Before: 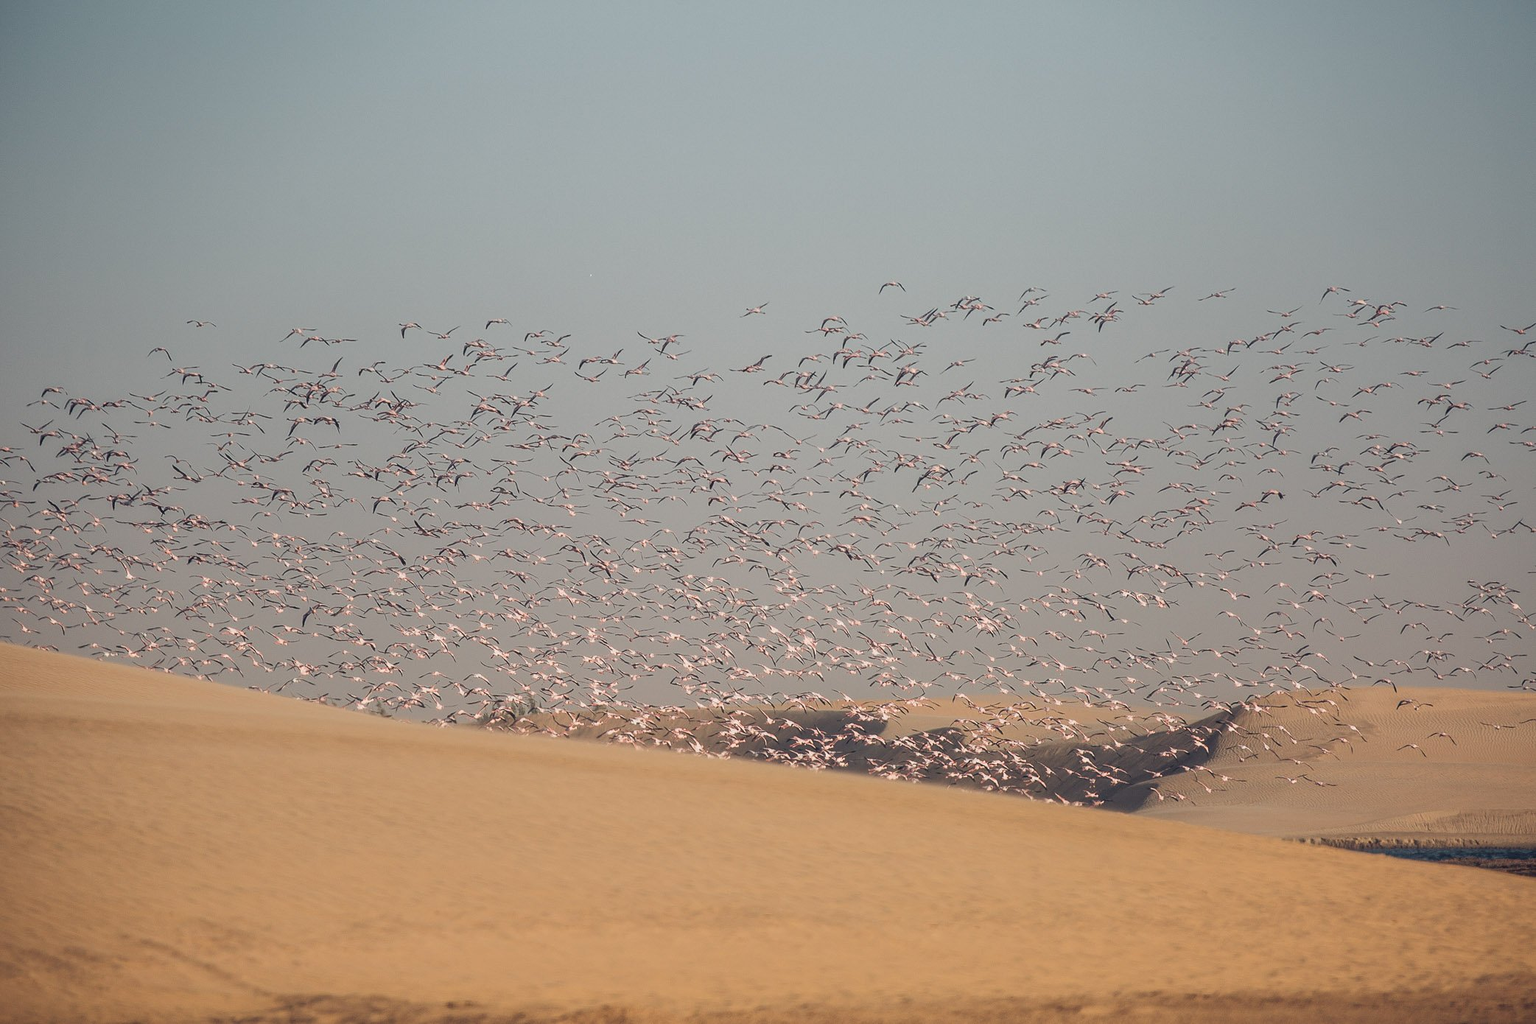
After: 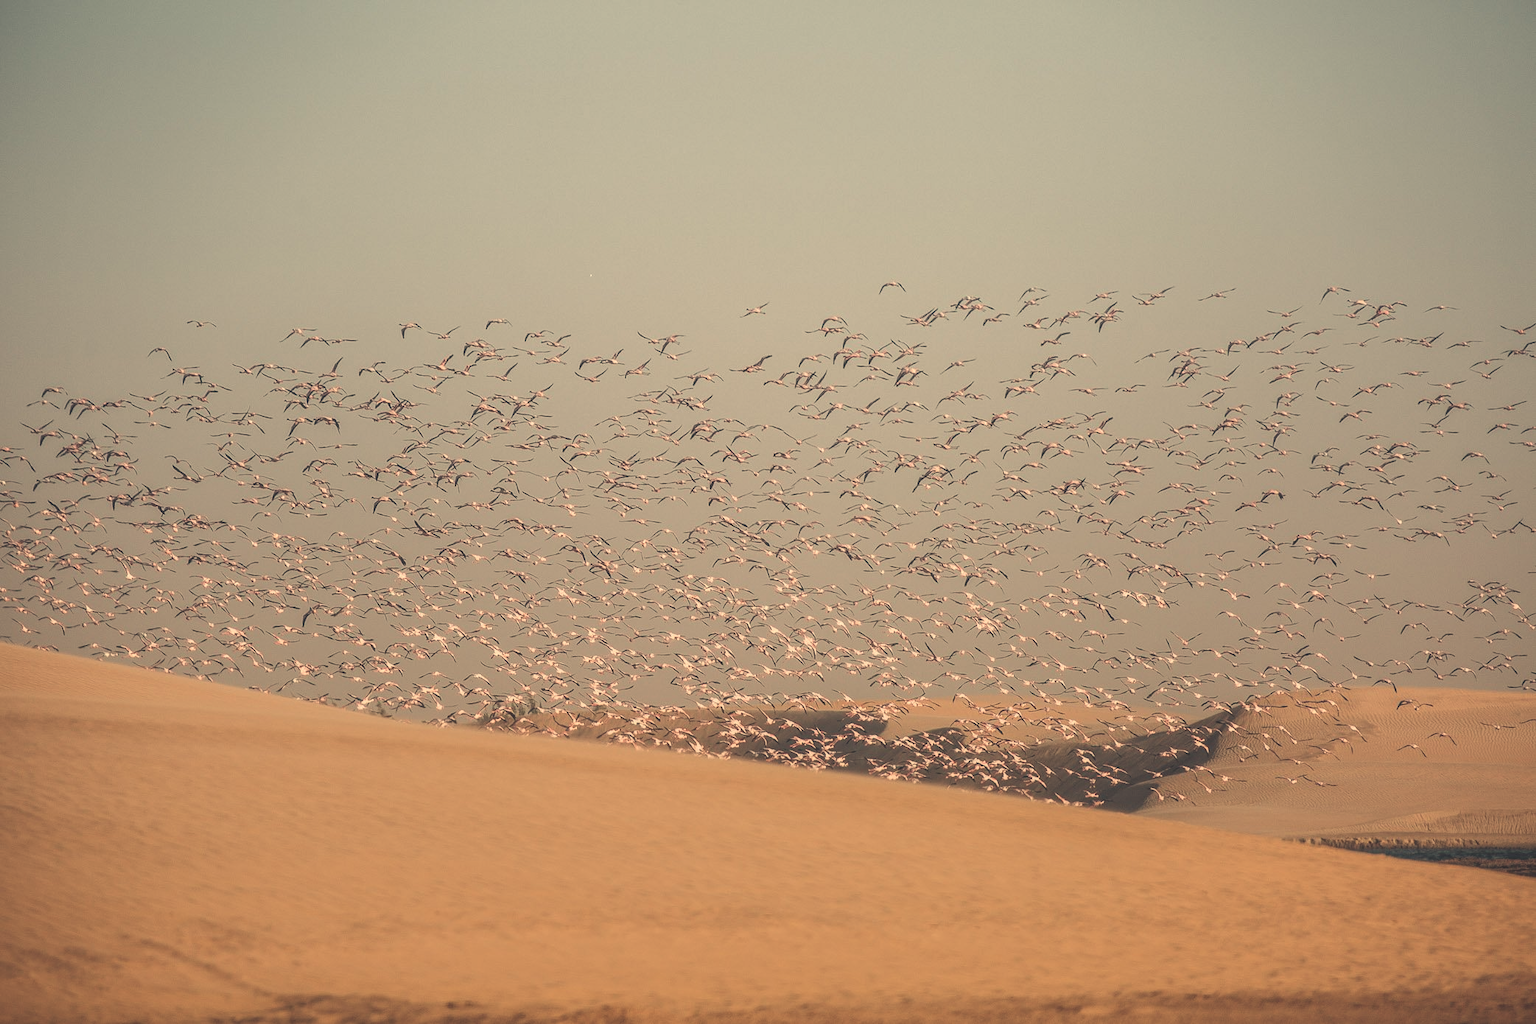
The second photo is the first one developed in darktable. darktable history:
white balance: red 1.123, blue 0.83
local contrast: on, module defaults
exposure: black level correction -0.041, exposure 0.064 EV, compensate highlight preservation false
graduated density: rotation -180°, offset 24.95
